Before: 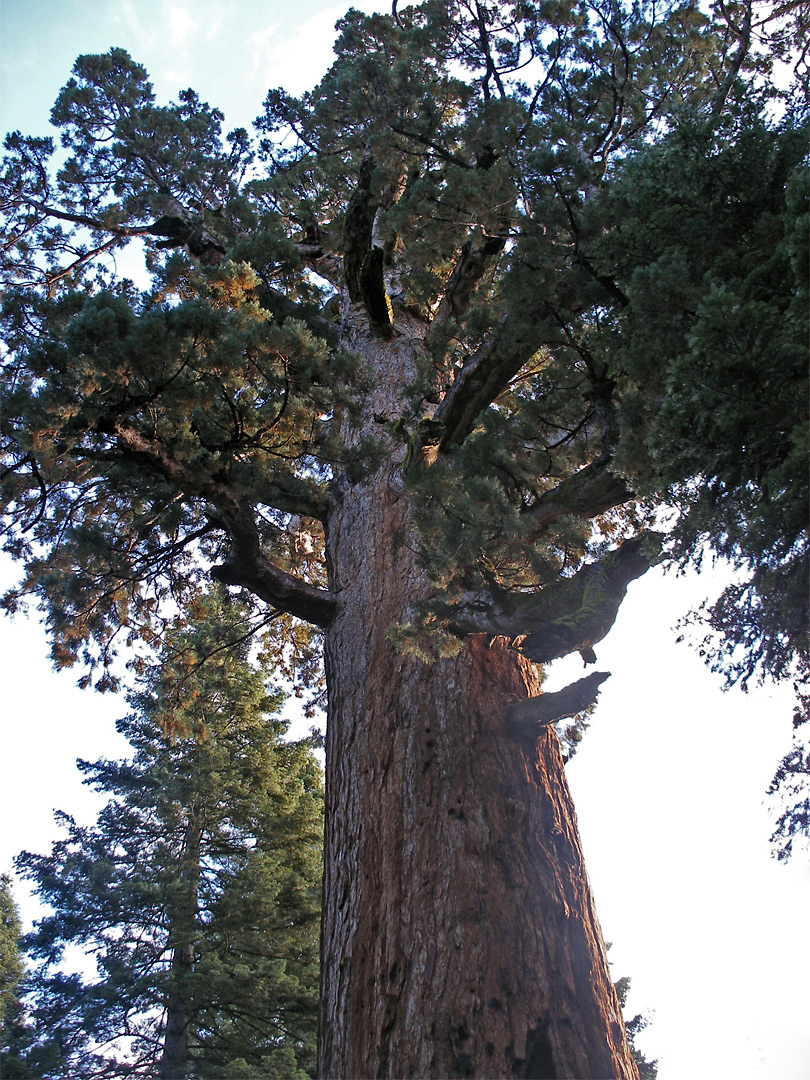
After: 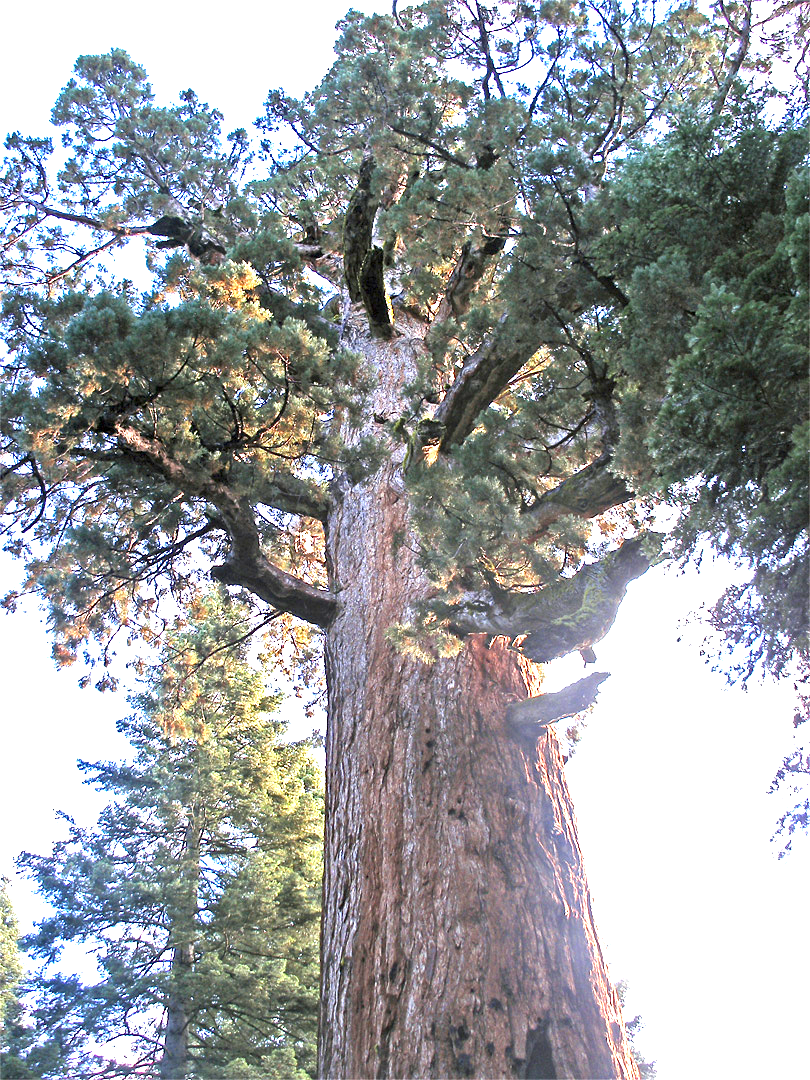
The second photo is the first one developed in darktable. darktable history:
exposure: exposure 2.288 EV, compensate exposure bias true, compensate highlight preservation false
